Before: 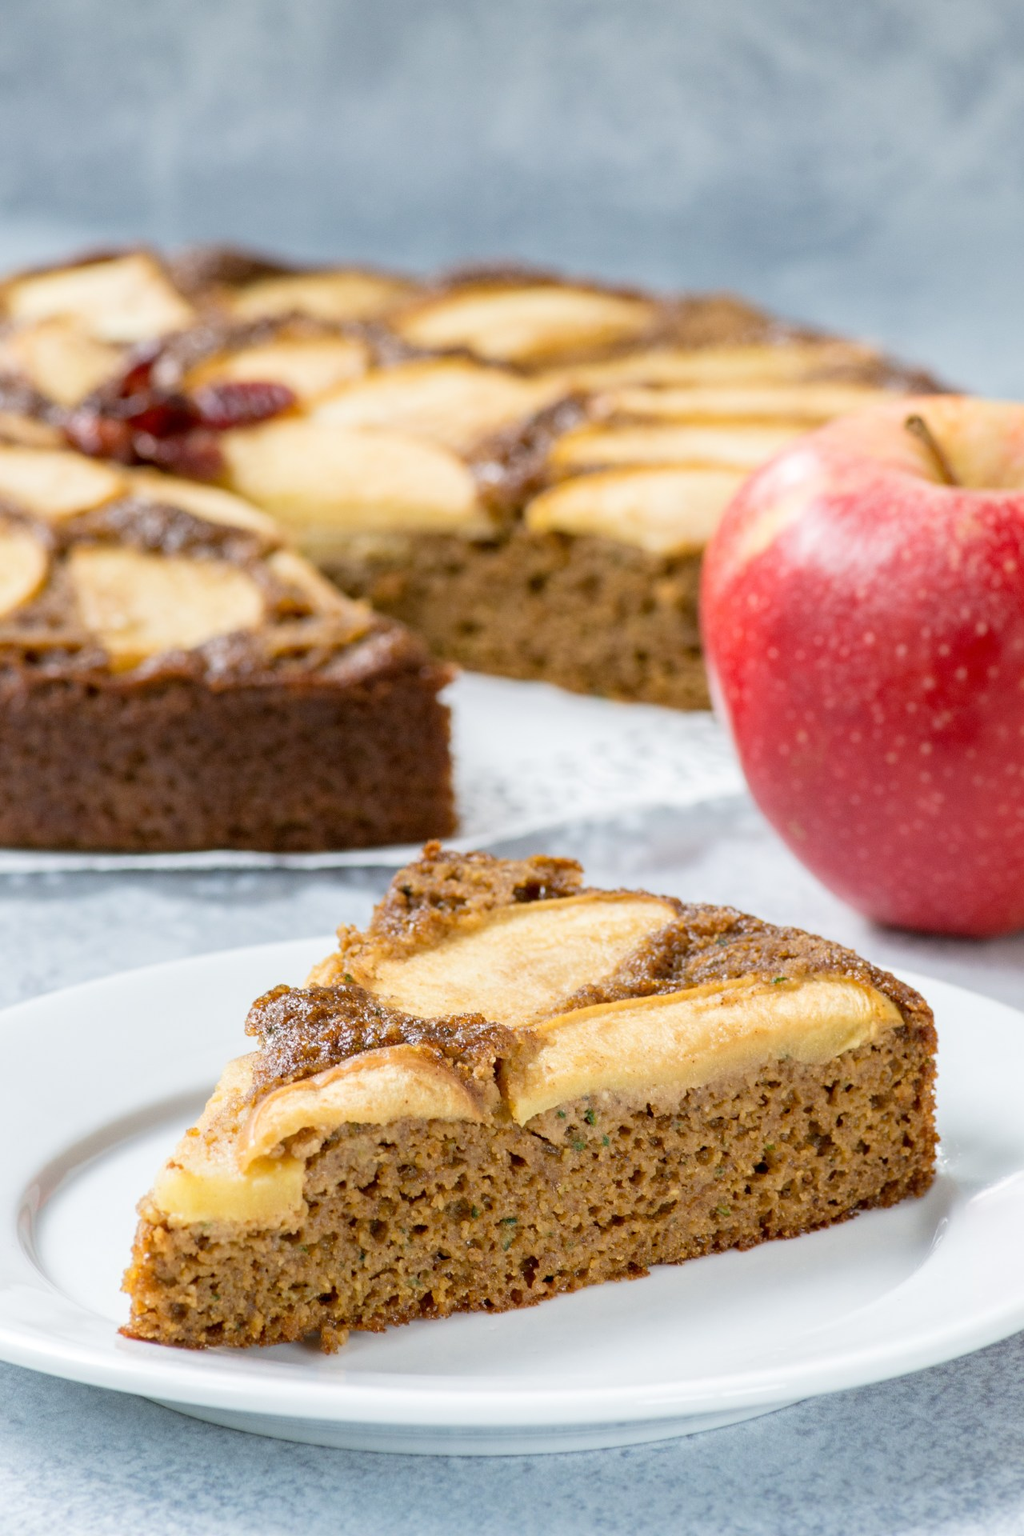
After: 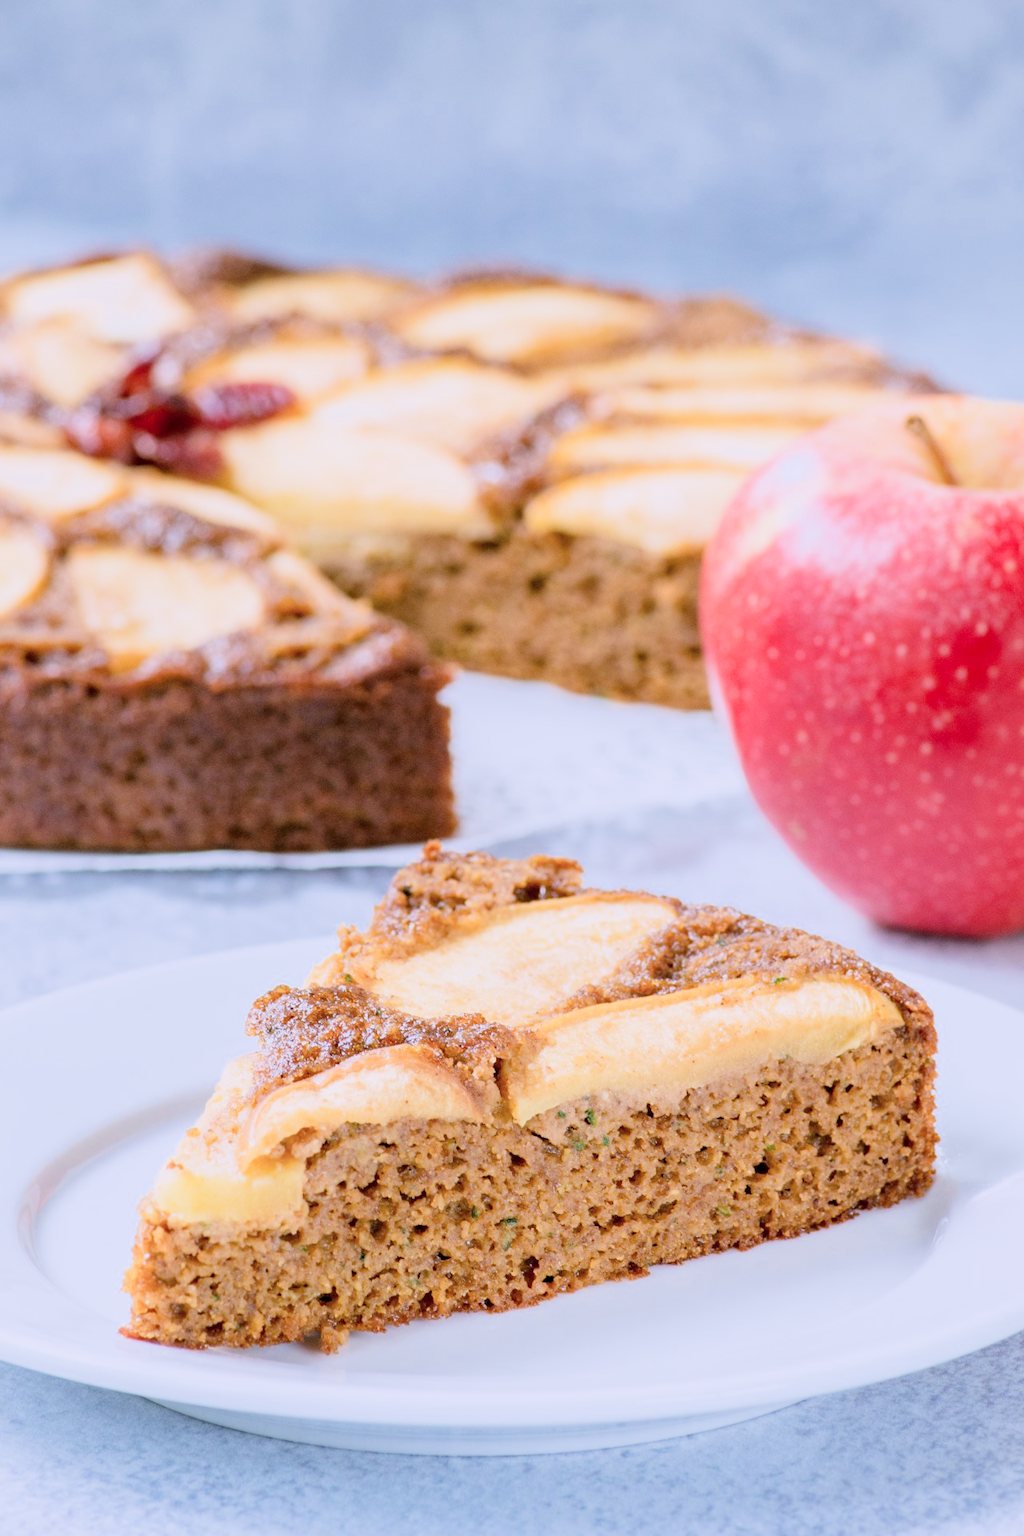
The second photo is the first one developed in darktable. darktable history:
color calibration: output R [0.999, 0.026, -0.11, 0], output G [-0.019, 1.037, -0.099, 0], output B [0.022, -0.023, 0.902, 0], illuminant custom, x 0.367, y 0.392, temperature 4437.75 K, clip negative RGB from gamut false
filmic rgb: black relative exposure -7.65 EV, white relative exposure 4.56 EV, hardness 3.61
exposure: black level correction 0, exposure 1.1 EV, compensate exposure bias true, compensate highlight preservation false
